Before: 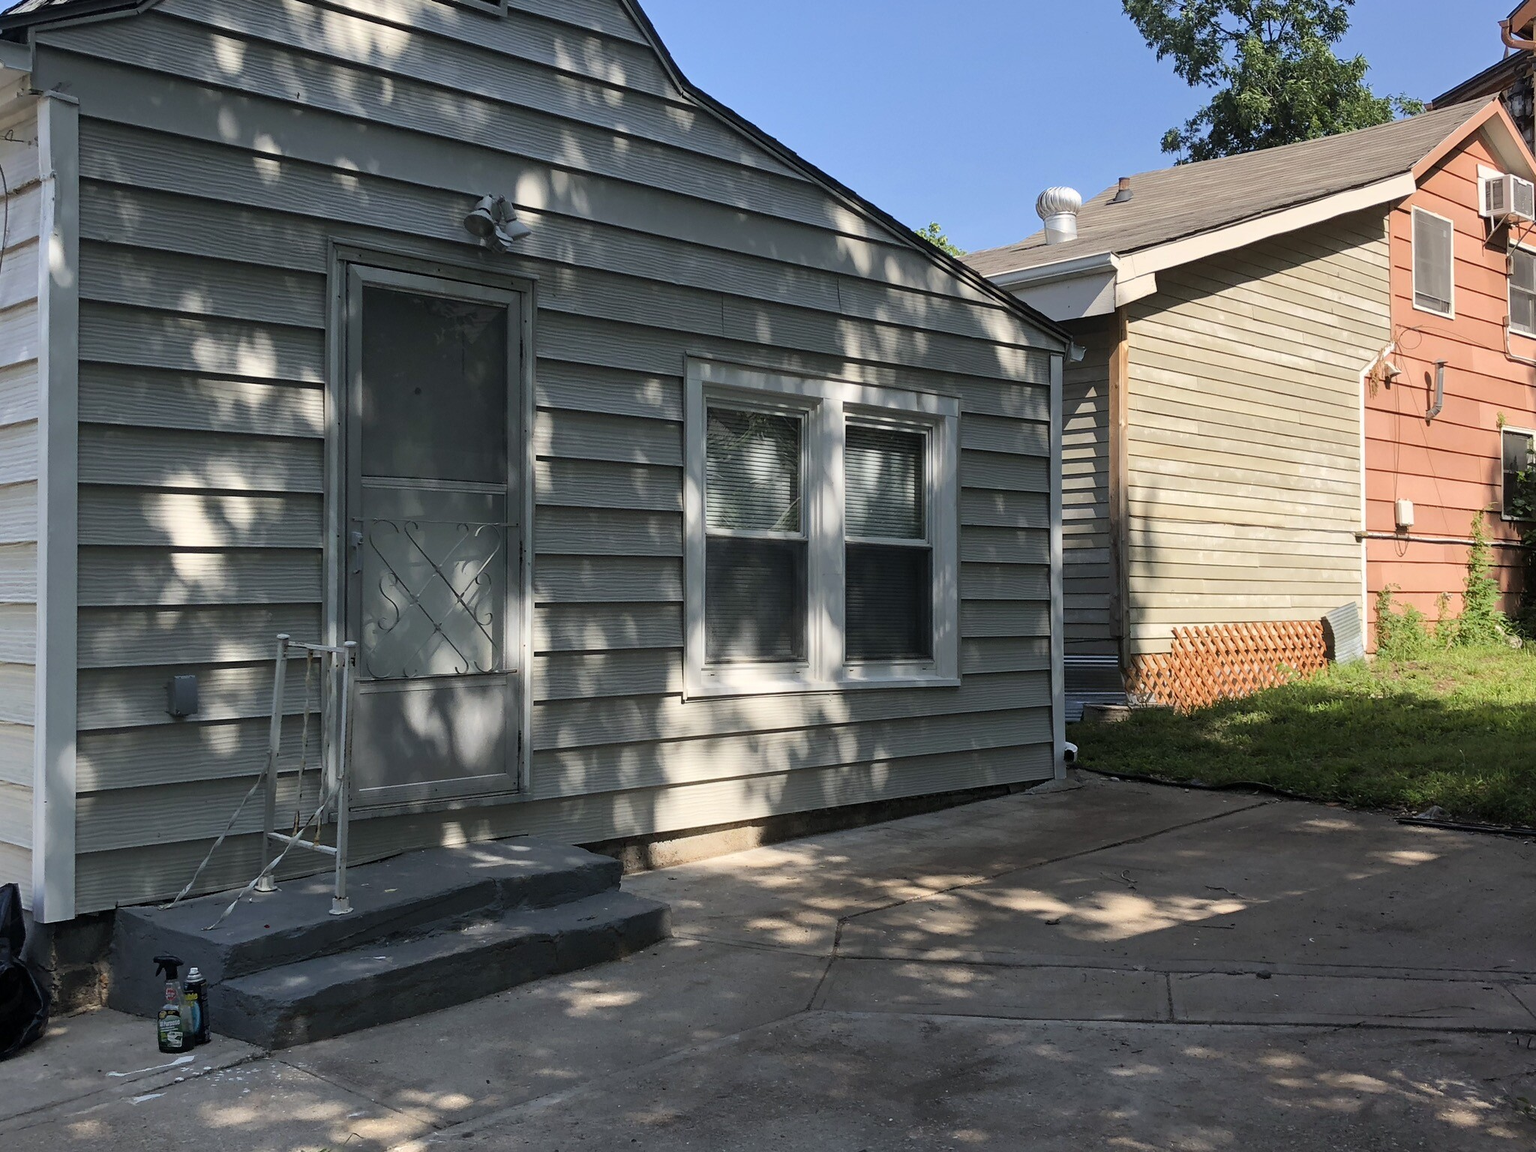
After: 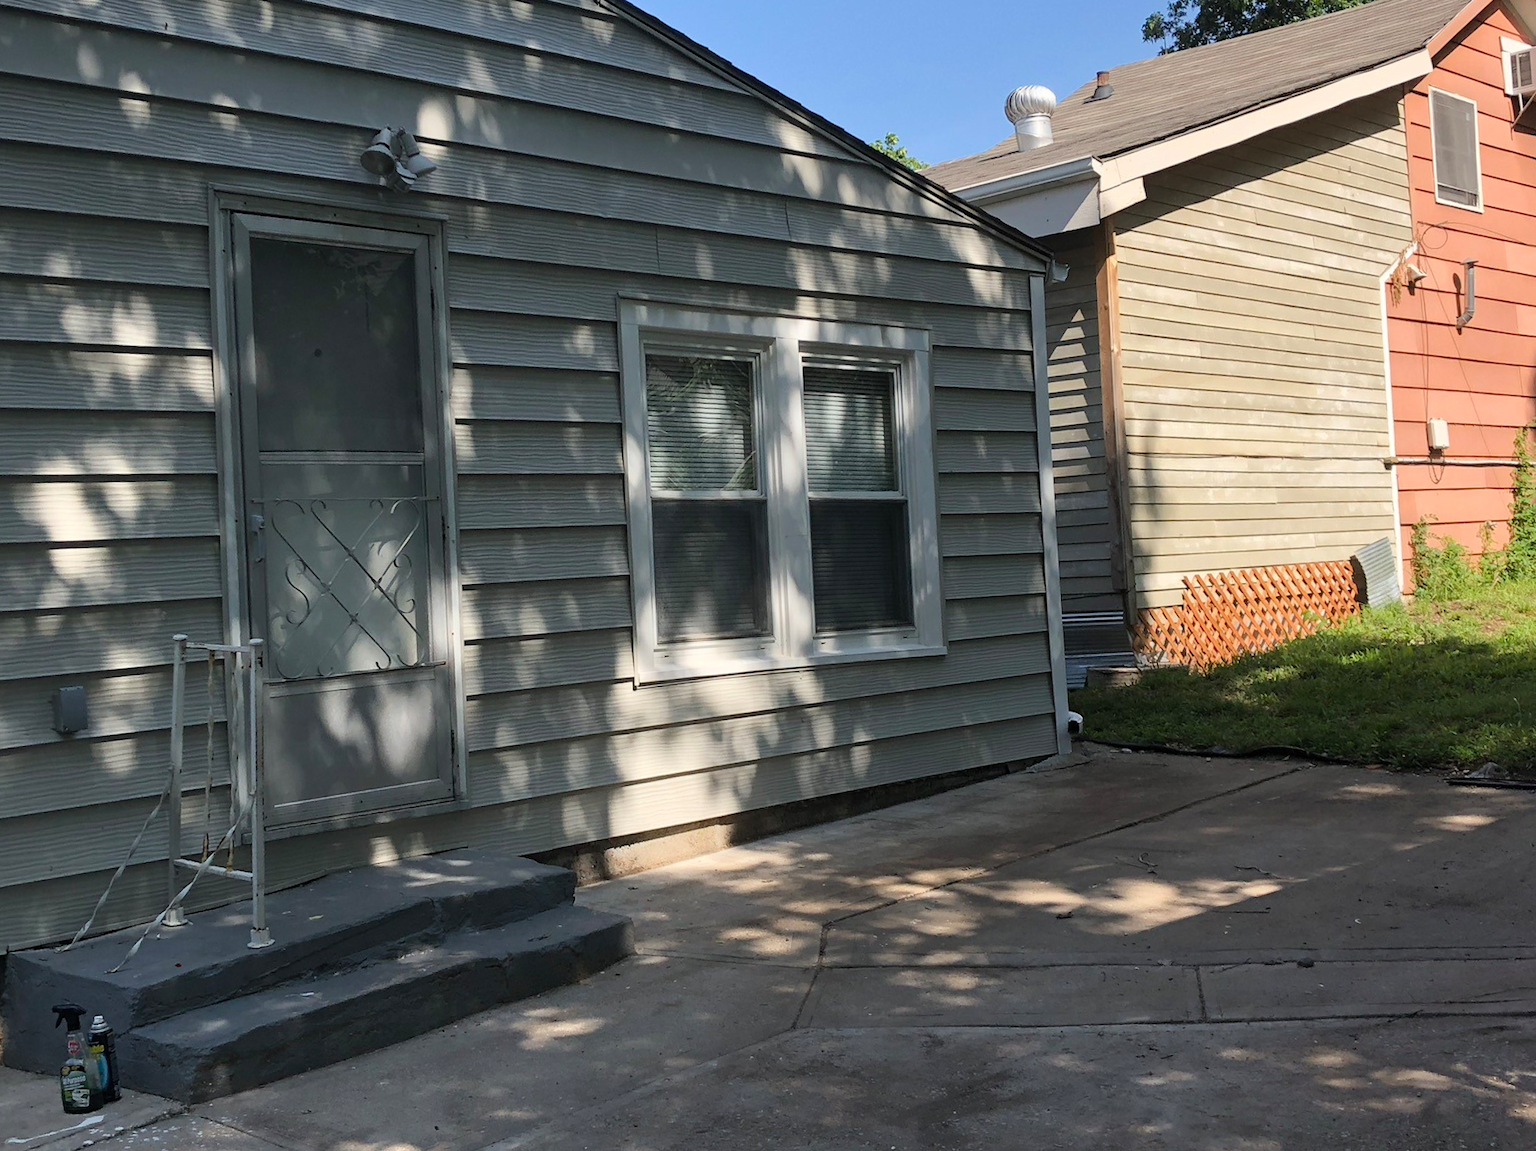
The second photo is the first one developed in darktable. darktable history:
crop and rotate: angle 2.89°, left 5.585%, top 5.681%
contrast equalizer: y [[0.5 ×6], [0.5 ×6], [0.975, 0.964, 0.925, 0.865, 0.793, 0.721], [0 ×6], [0 ×6]]
